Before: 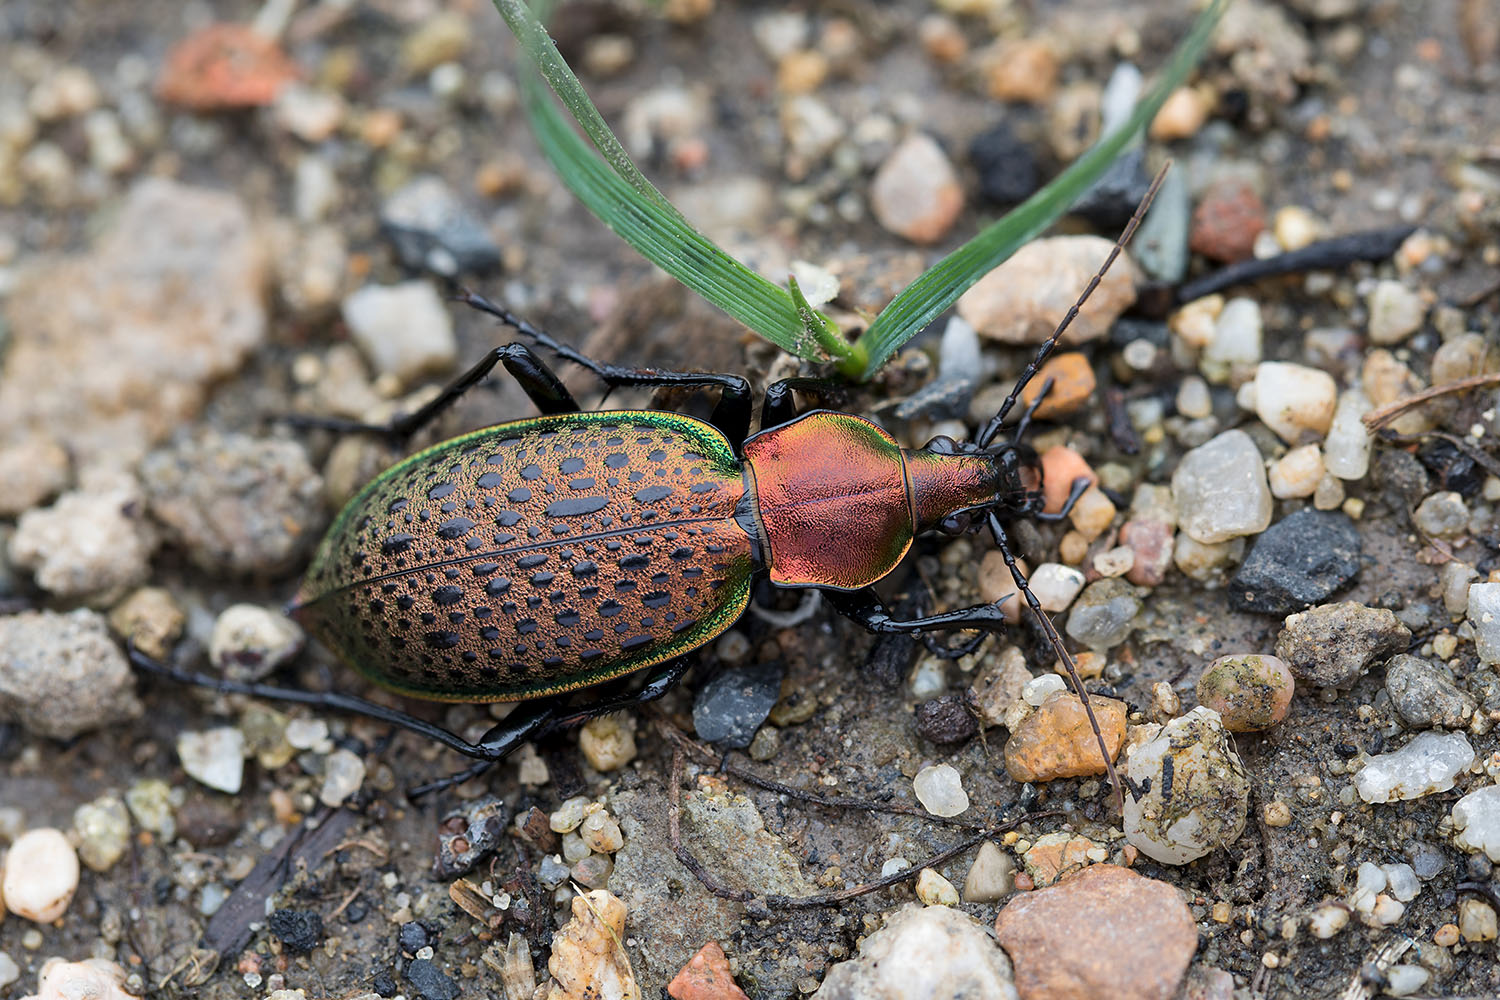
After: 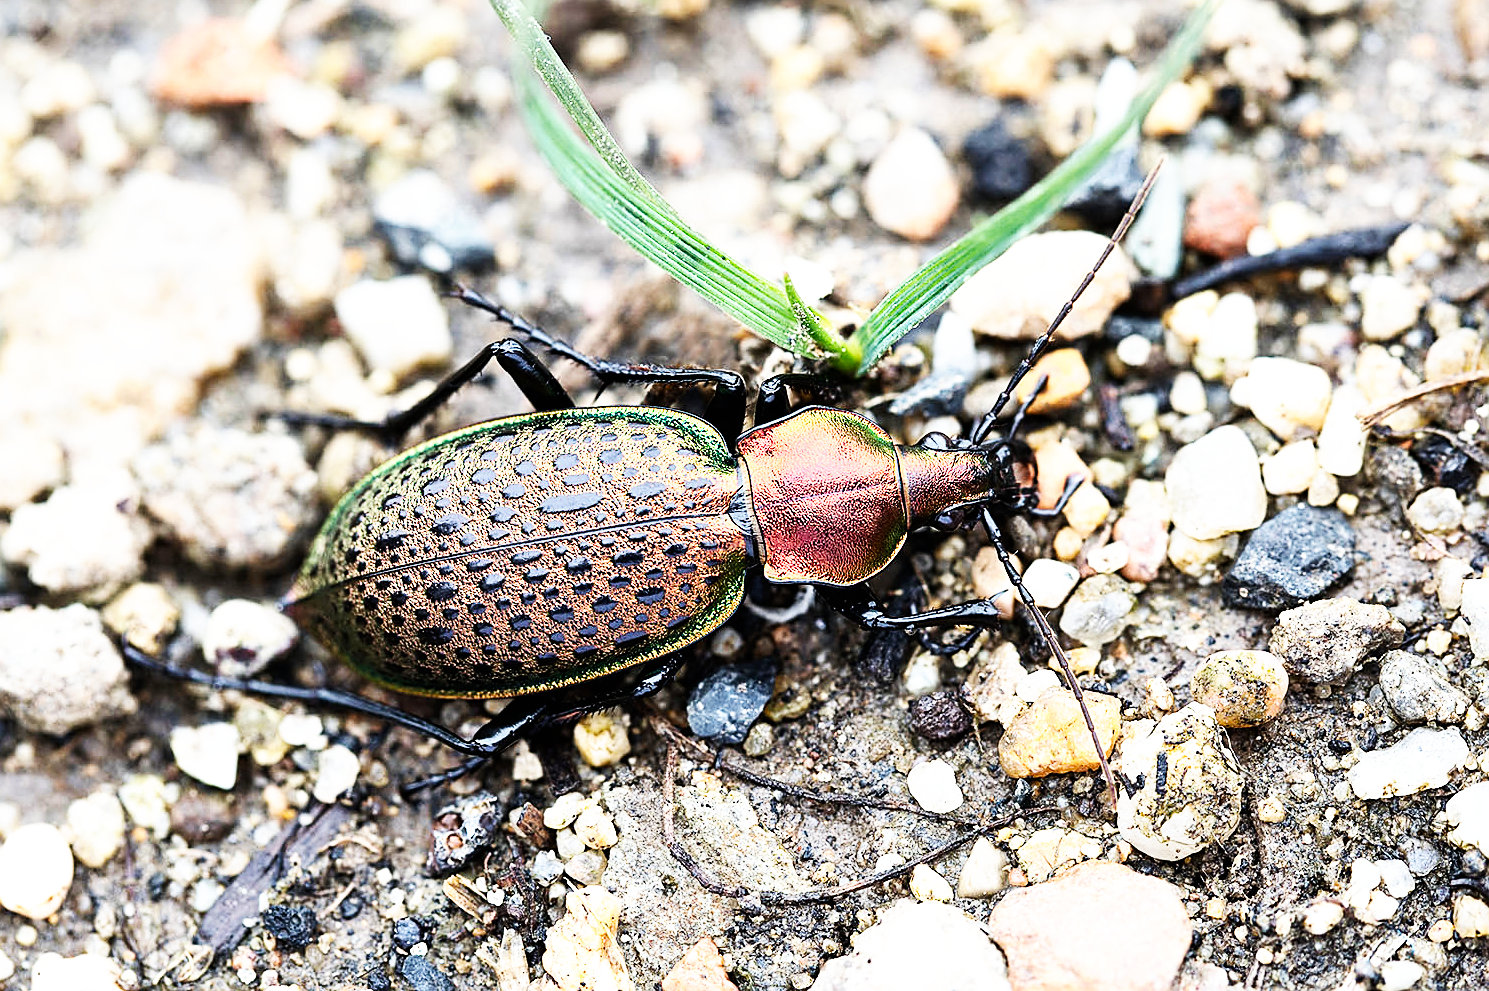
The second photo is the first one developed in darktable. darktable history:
base curve: curves: ch0 [(0, 0) (0.007, 0.004) (0.027, 0.03) (0.046, 0.07) (0.207, 0.54) (0.442, 0.872) (0.673, 0.972) (1, 1)], preserve colors none
tone equalizer: -8 EV -0.417 EV, -7 EV -0.389 EV, -6 EV -0.333 EV, -5 EV -0.222 EV, -3 EV 0.222 EV, -2 EV 0.333 EV, -1 EV 0.389 EV, +0 EV 0.417 EV, edges refinement/feathering 500, mask exposure compensation -1.57 EV, preserve details no
exposure: exposure 0.258 EV, compensate highlight preservation false
crop: left 0.434%, top 0.485%, right 0.244%, bottom 0.386%
sharpen: on, module defaults
